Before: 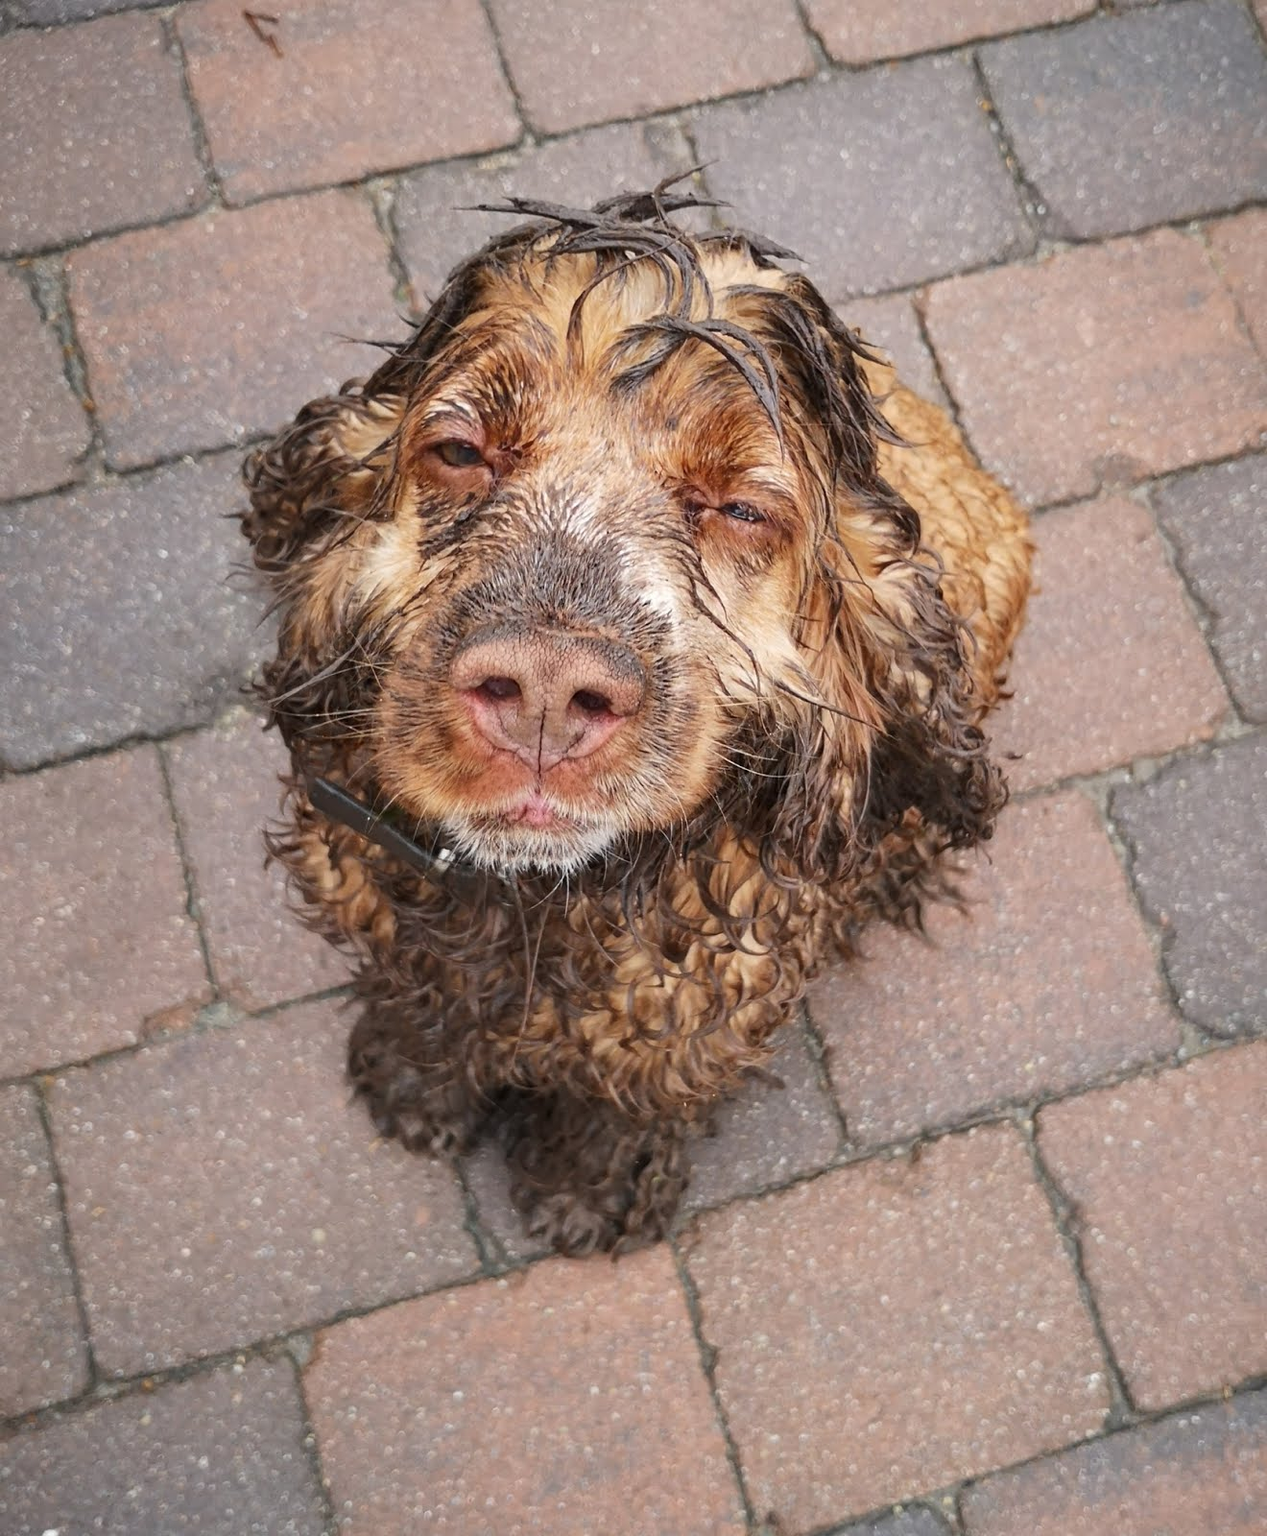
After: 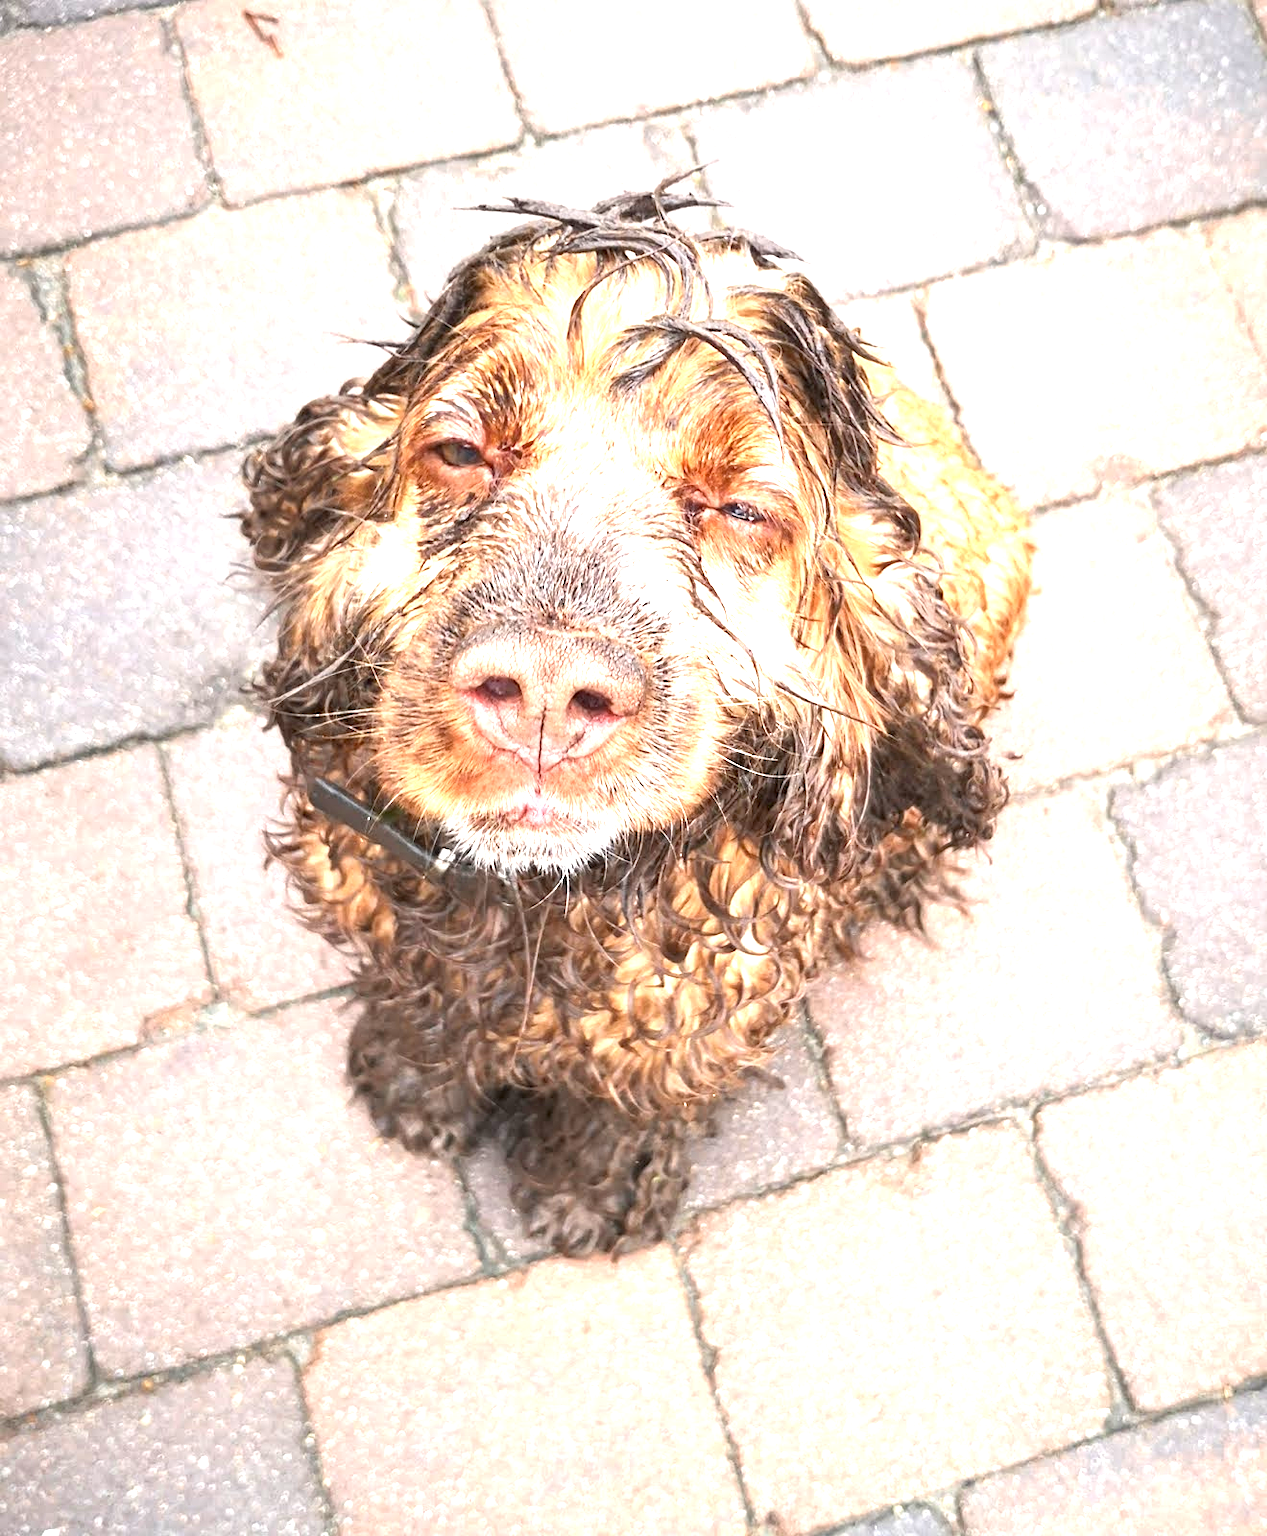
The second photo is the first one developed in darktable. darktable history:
exposure: black level correction 0.001, exposure 1.73 EV, compensate highlight preservation false
